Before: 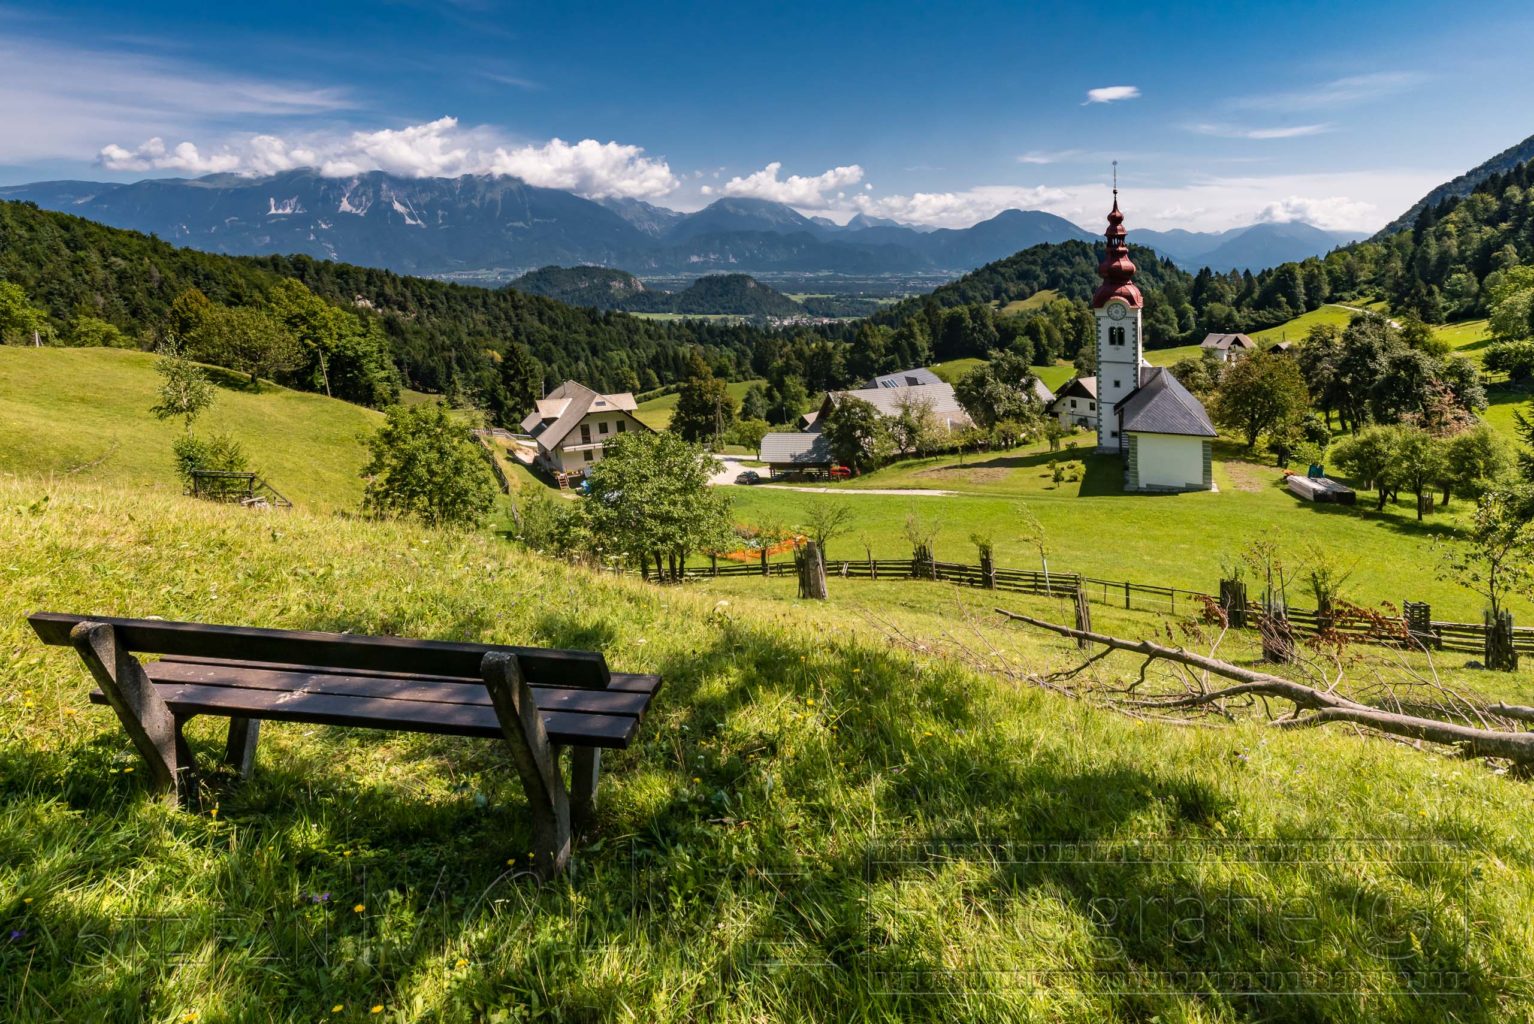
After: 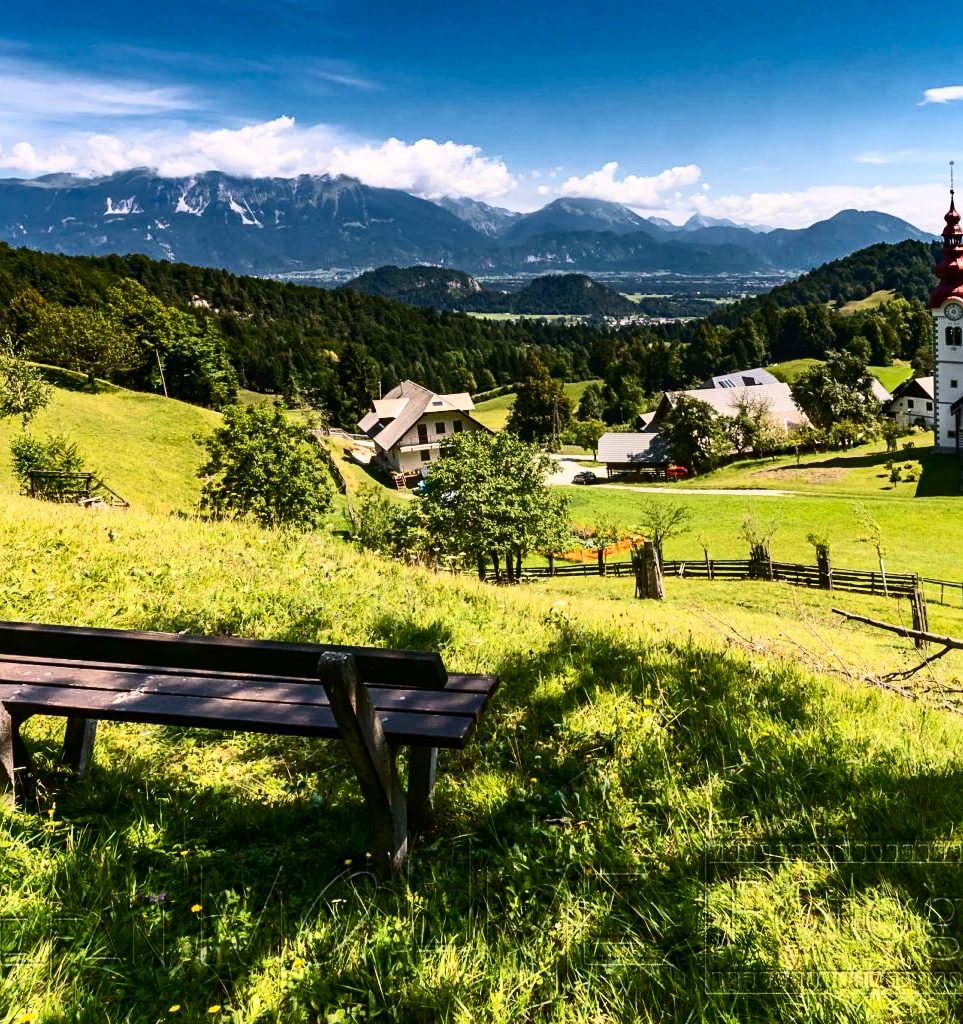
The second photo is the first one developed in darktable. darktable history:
crop: left 10.644%, right 26.528%
sharpen: amount 0.2
contrast brightness saturation: contrast 0.4, brightness 0.1, saturation 0.21
